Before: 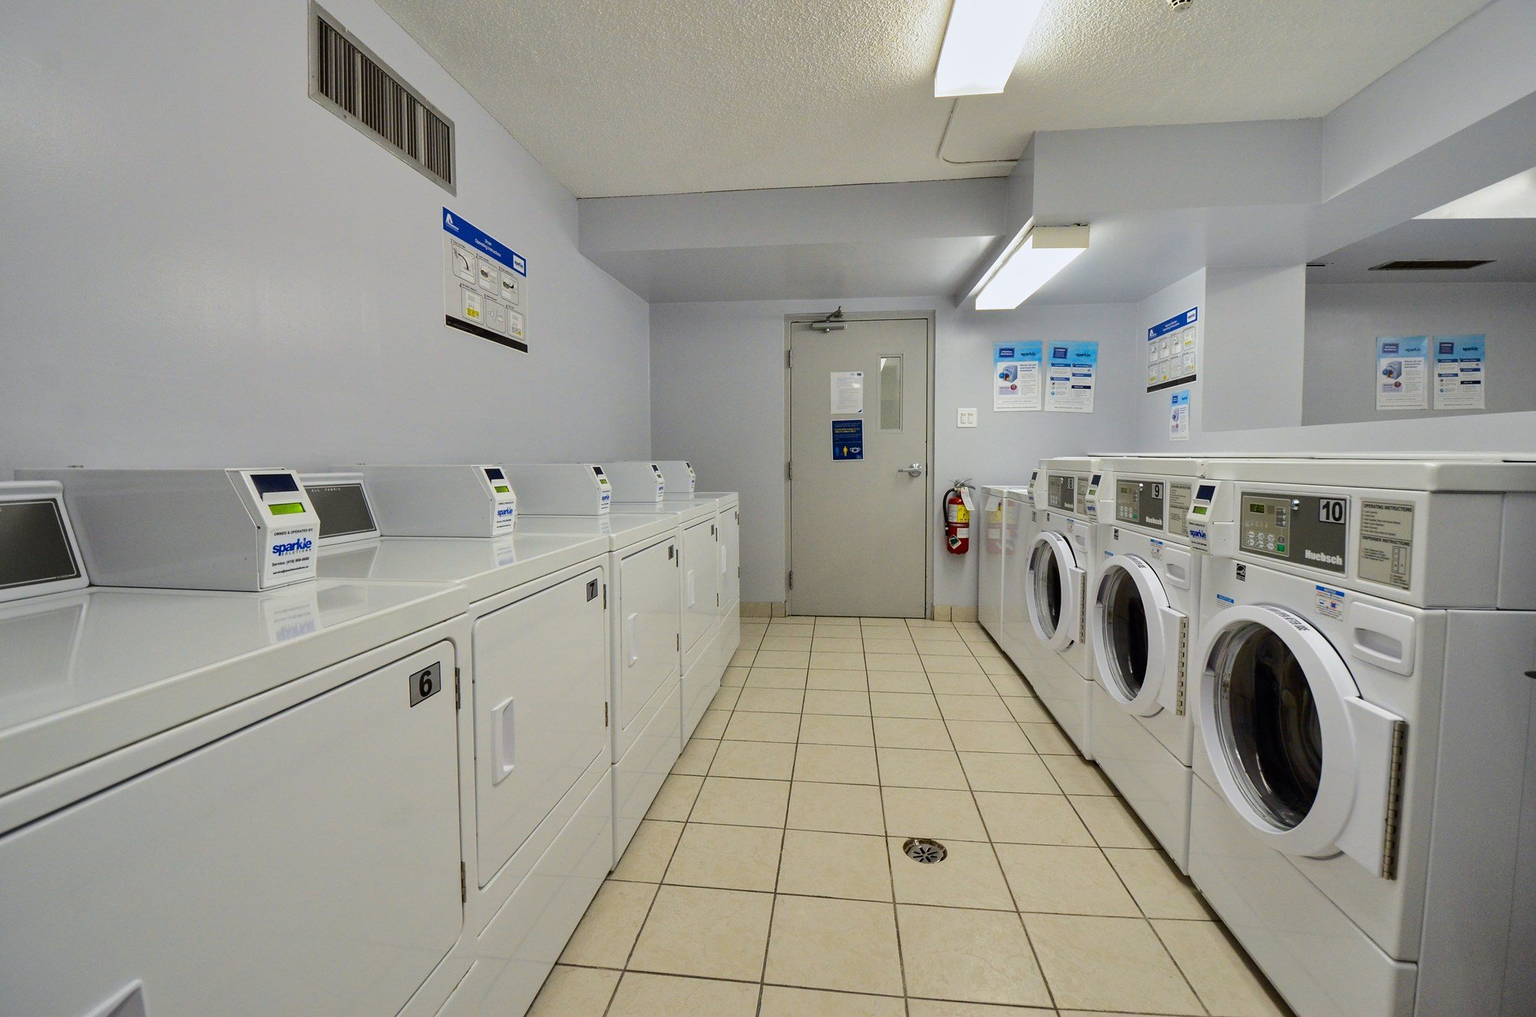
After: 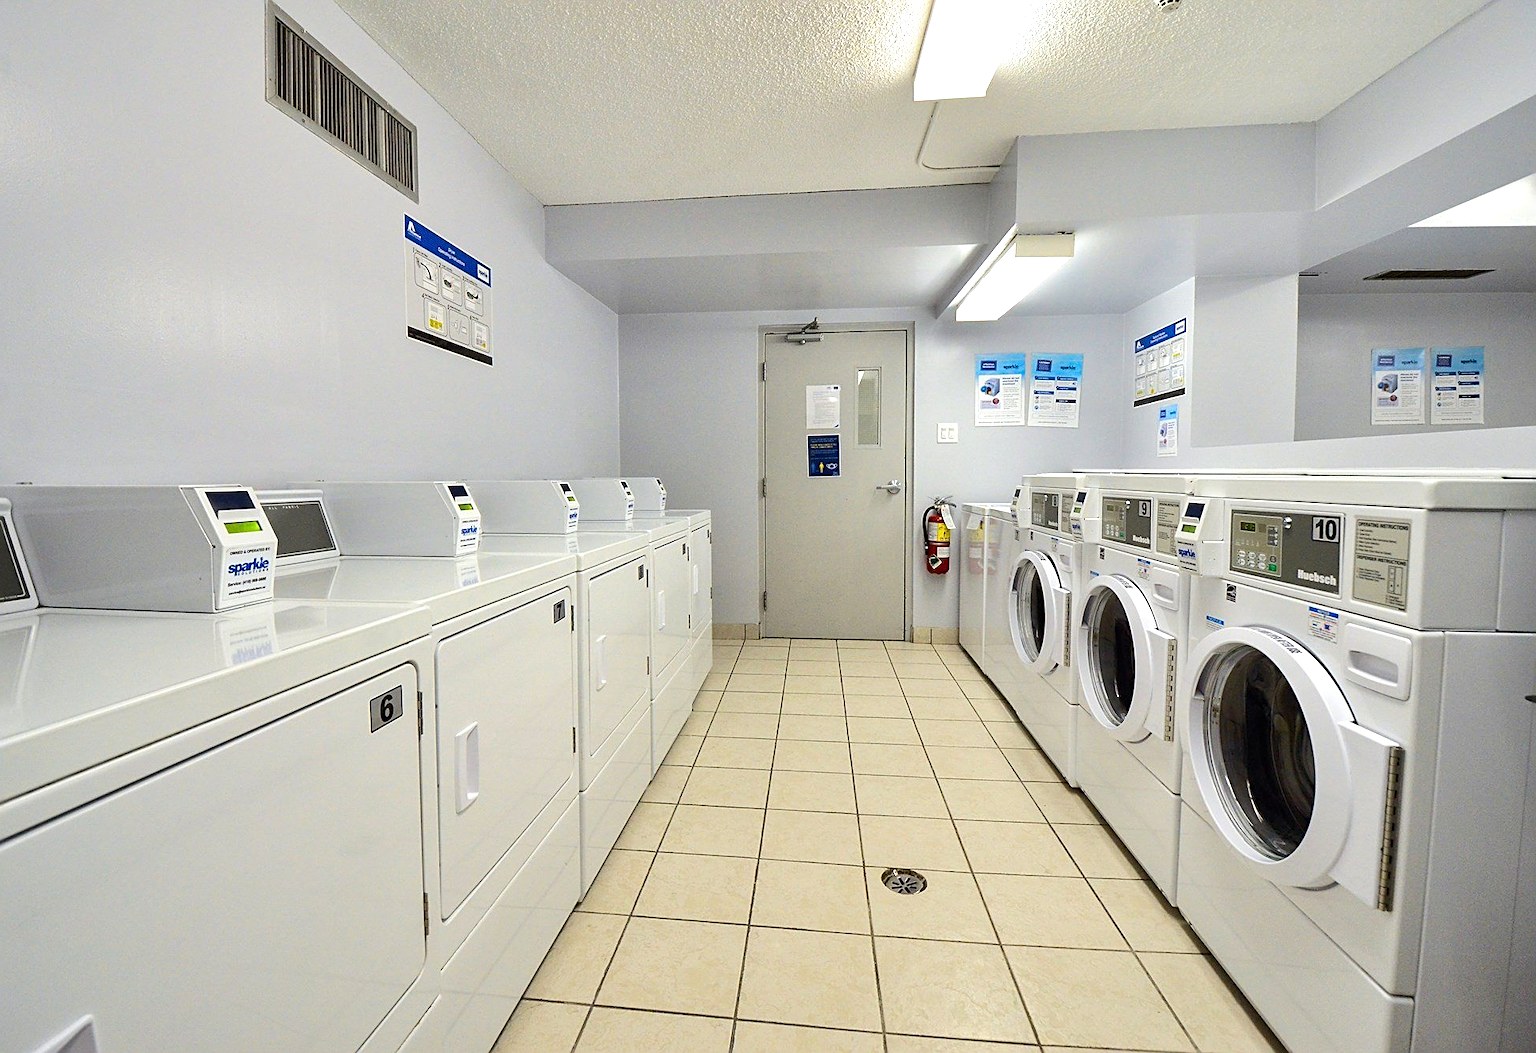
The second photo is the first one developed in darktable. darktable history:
sharpen: on, module defaults
crop and rotate: left 3.407%
exposure: exposure 0.633 EV, compensate highlight preservation false
